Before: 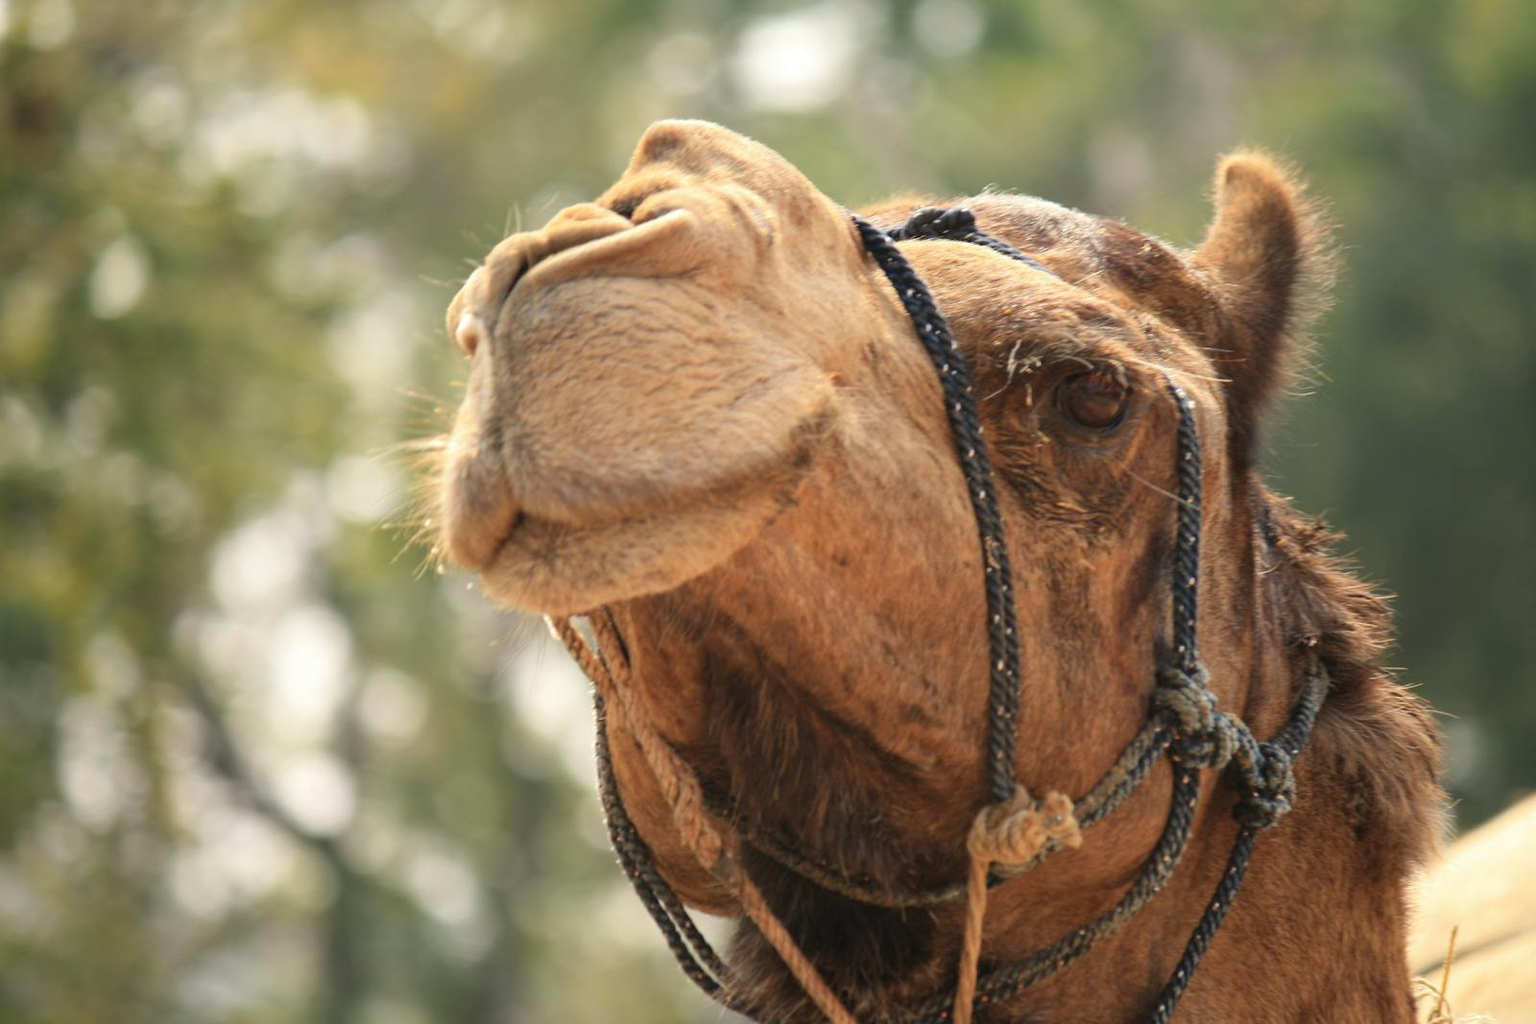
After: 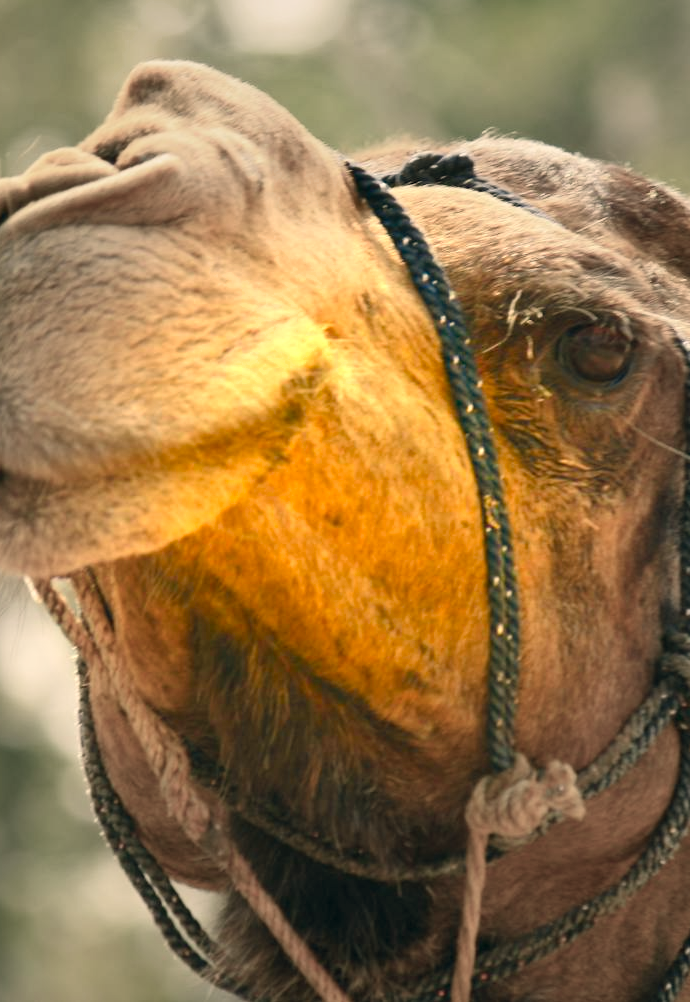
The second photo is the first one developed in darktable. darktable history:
color correction: highlights a* 4.96, highlights b* 23.89, shadows a* -15.72, shadows b* 4.01
crop: left 33.882%, top 6.054%, right 22.963%
shadows and highlights: shadows 29.78, highlights -30.47, low approximation 0.01, soften with gaussian
exposure: black level correction 0.002, exposure 1 EV, compensate highlight preservation false
vignetting: fall-off start 31.97%, fall-off radius 35.93%, brightness -0.485
color balance rgb: global offset › chroma 0.125%, global offset › hue 254.32°, linear chroma grading › global chroma 15.198%, perceptual saturation grading › global saturation 26.607%, perceptual saturation grading › highlights -27.822%, perceptual saturation grading › mid-tones 15.544%, perceptual saturation grading › shadows 34.076%, global vibrance 14.181%
